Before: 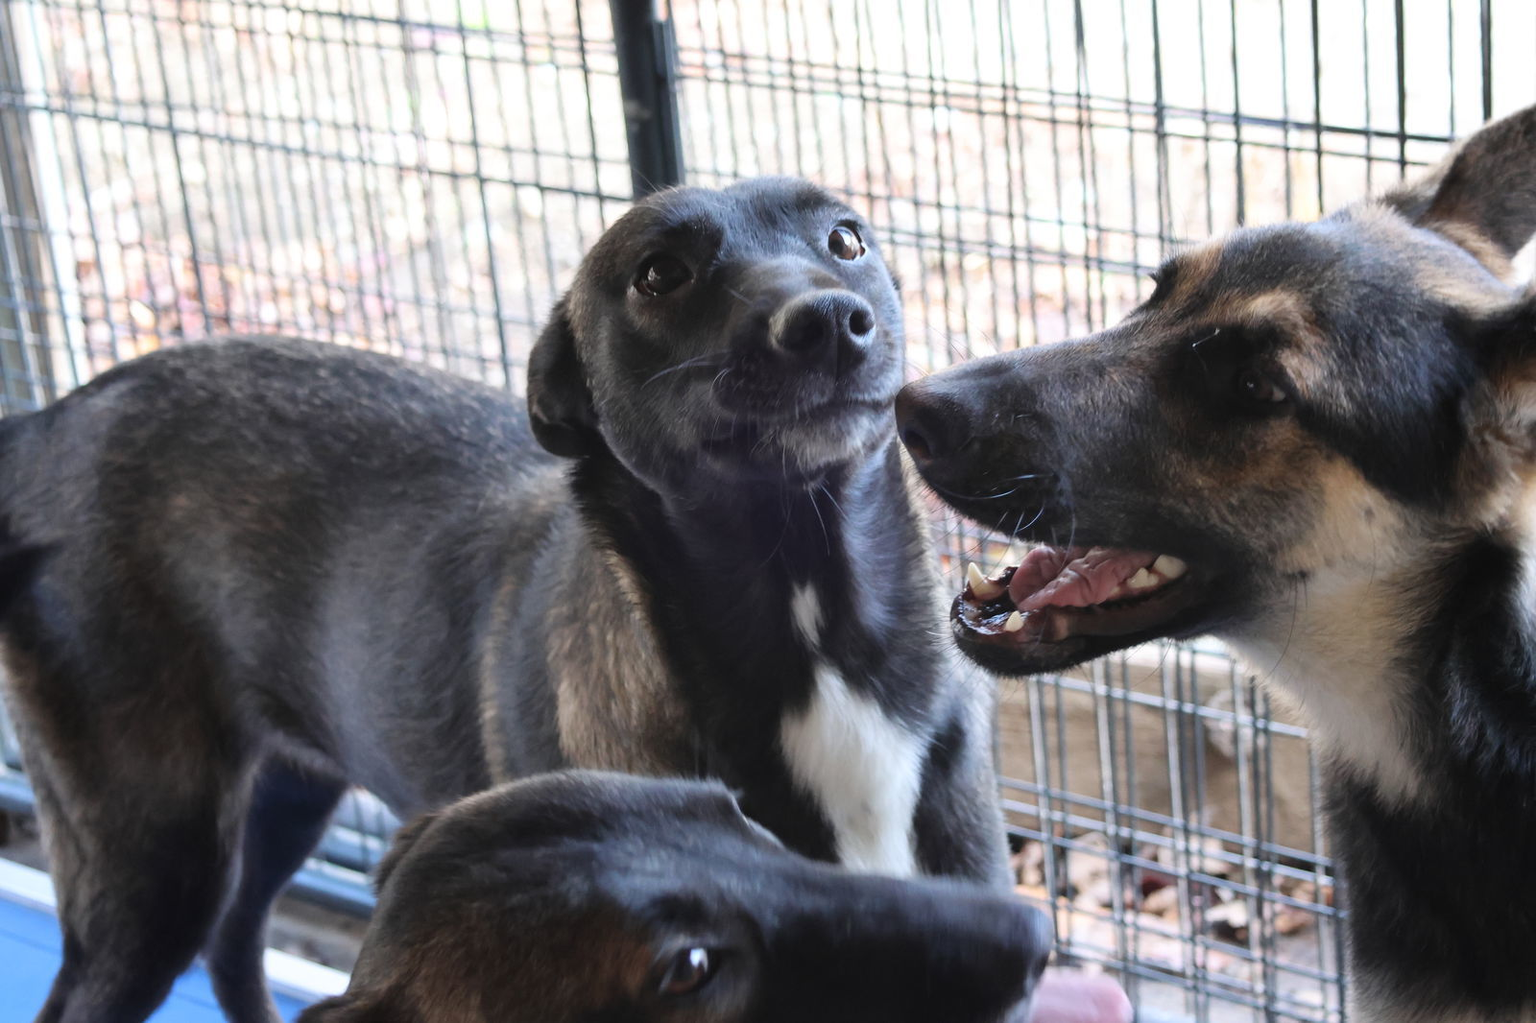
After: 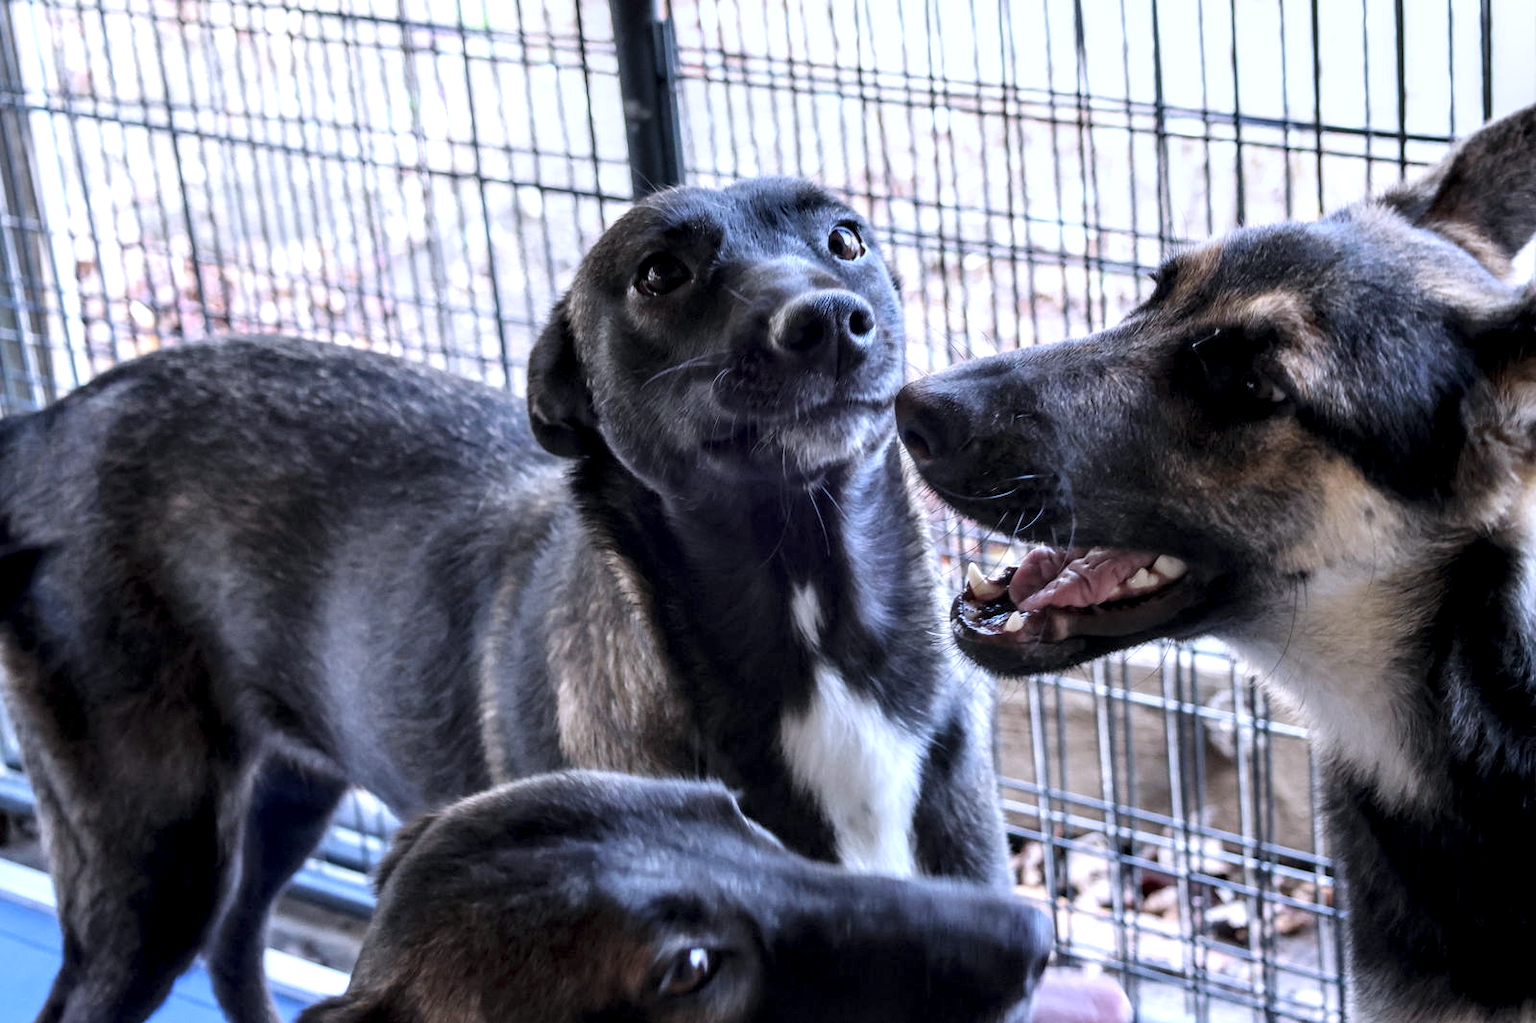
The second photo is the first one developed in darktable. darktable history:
color calibration: illuminant same as pipeline (D50), adaptation none (bypass), gamut compression 1.72
white balance: red 0.967, blue 1.119, emerald 0.756
local contrast: highlights 20%, shadows 70%, detail 170%
